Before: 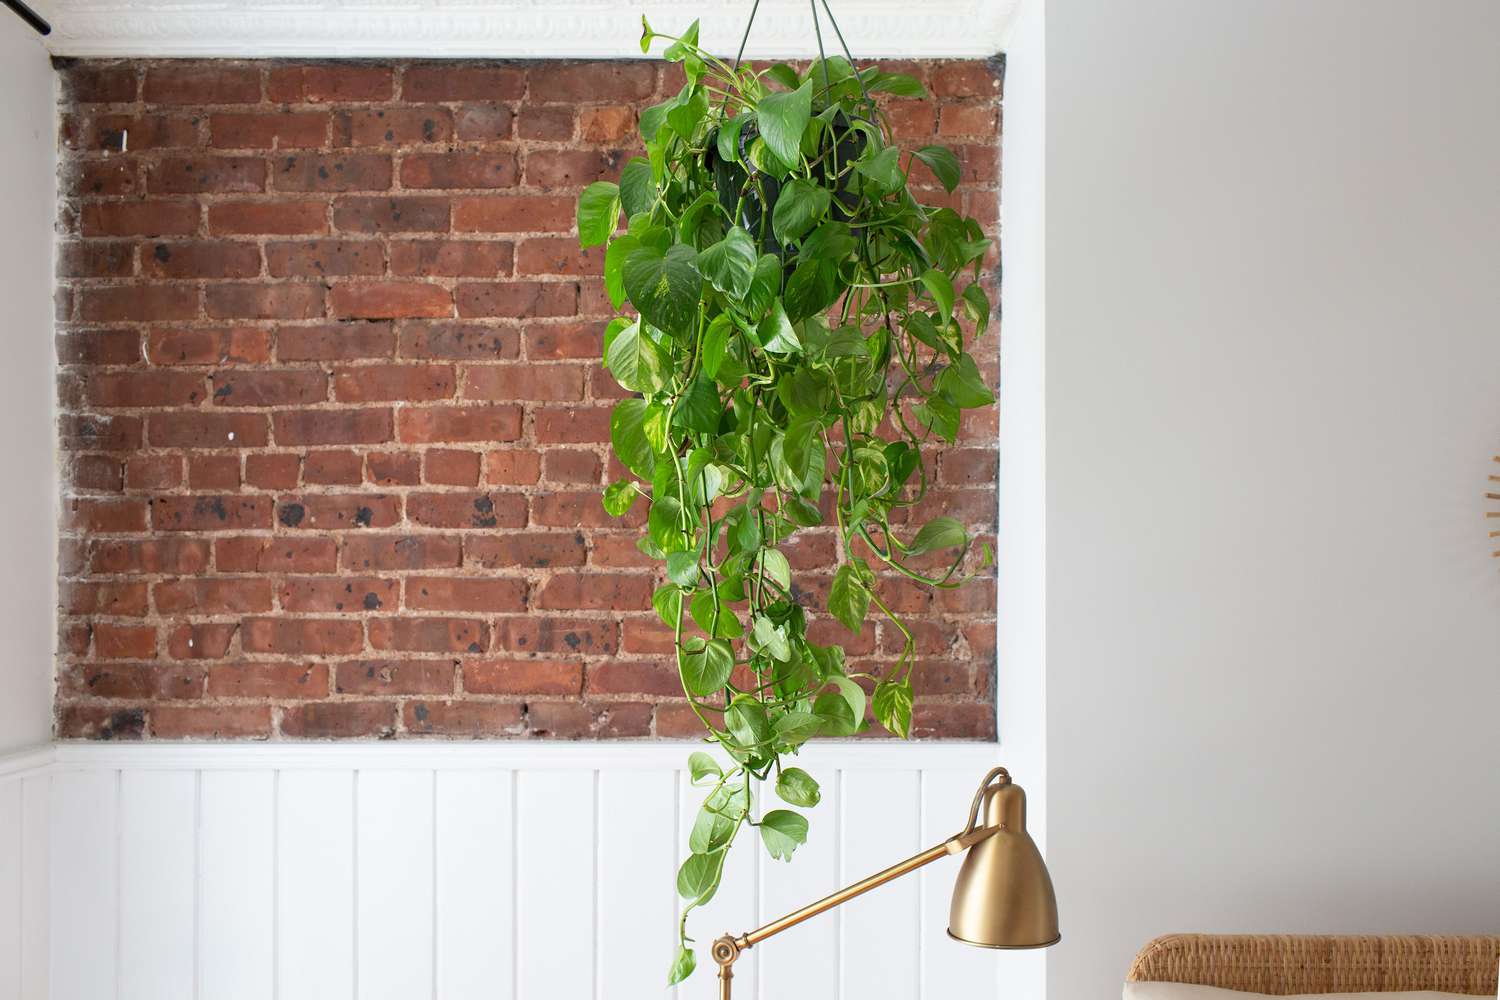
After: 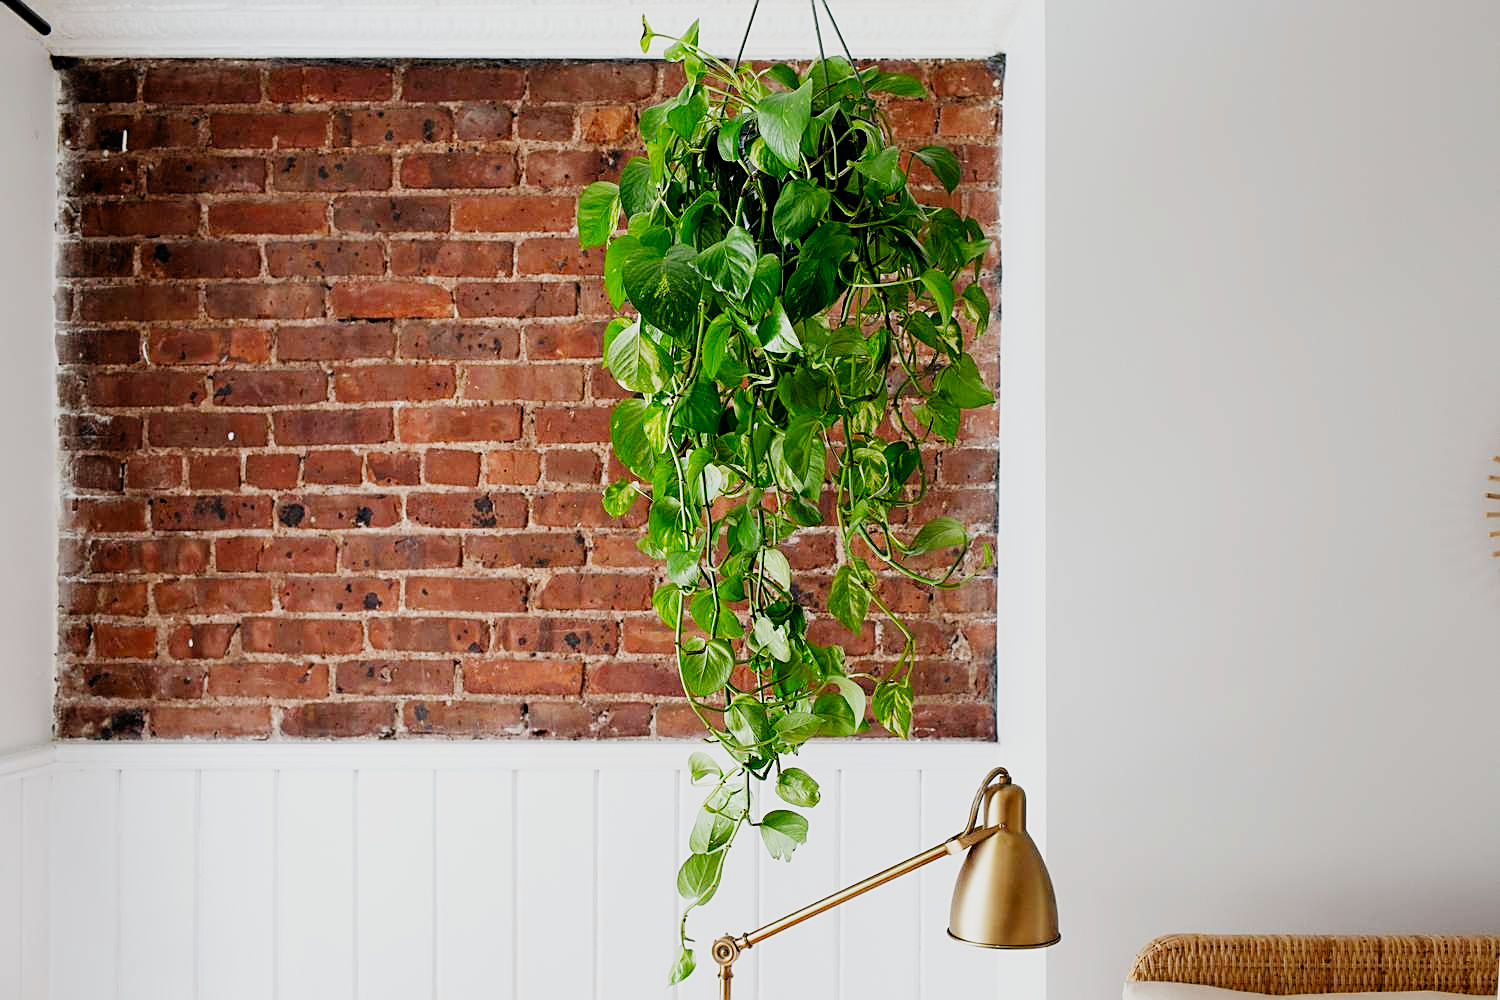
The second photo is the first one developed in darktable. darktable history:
filmic rgb: black relative exposure -4.99 EV, white relative exposure 3.96 EV, hardness 2.89, contrast 1.401, preserve chrominance no, color science v5 (2021)
sharpen: on, module defaults
